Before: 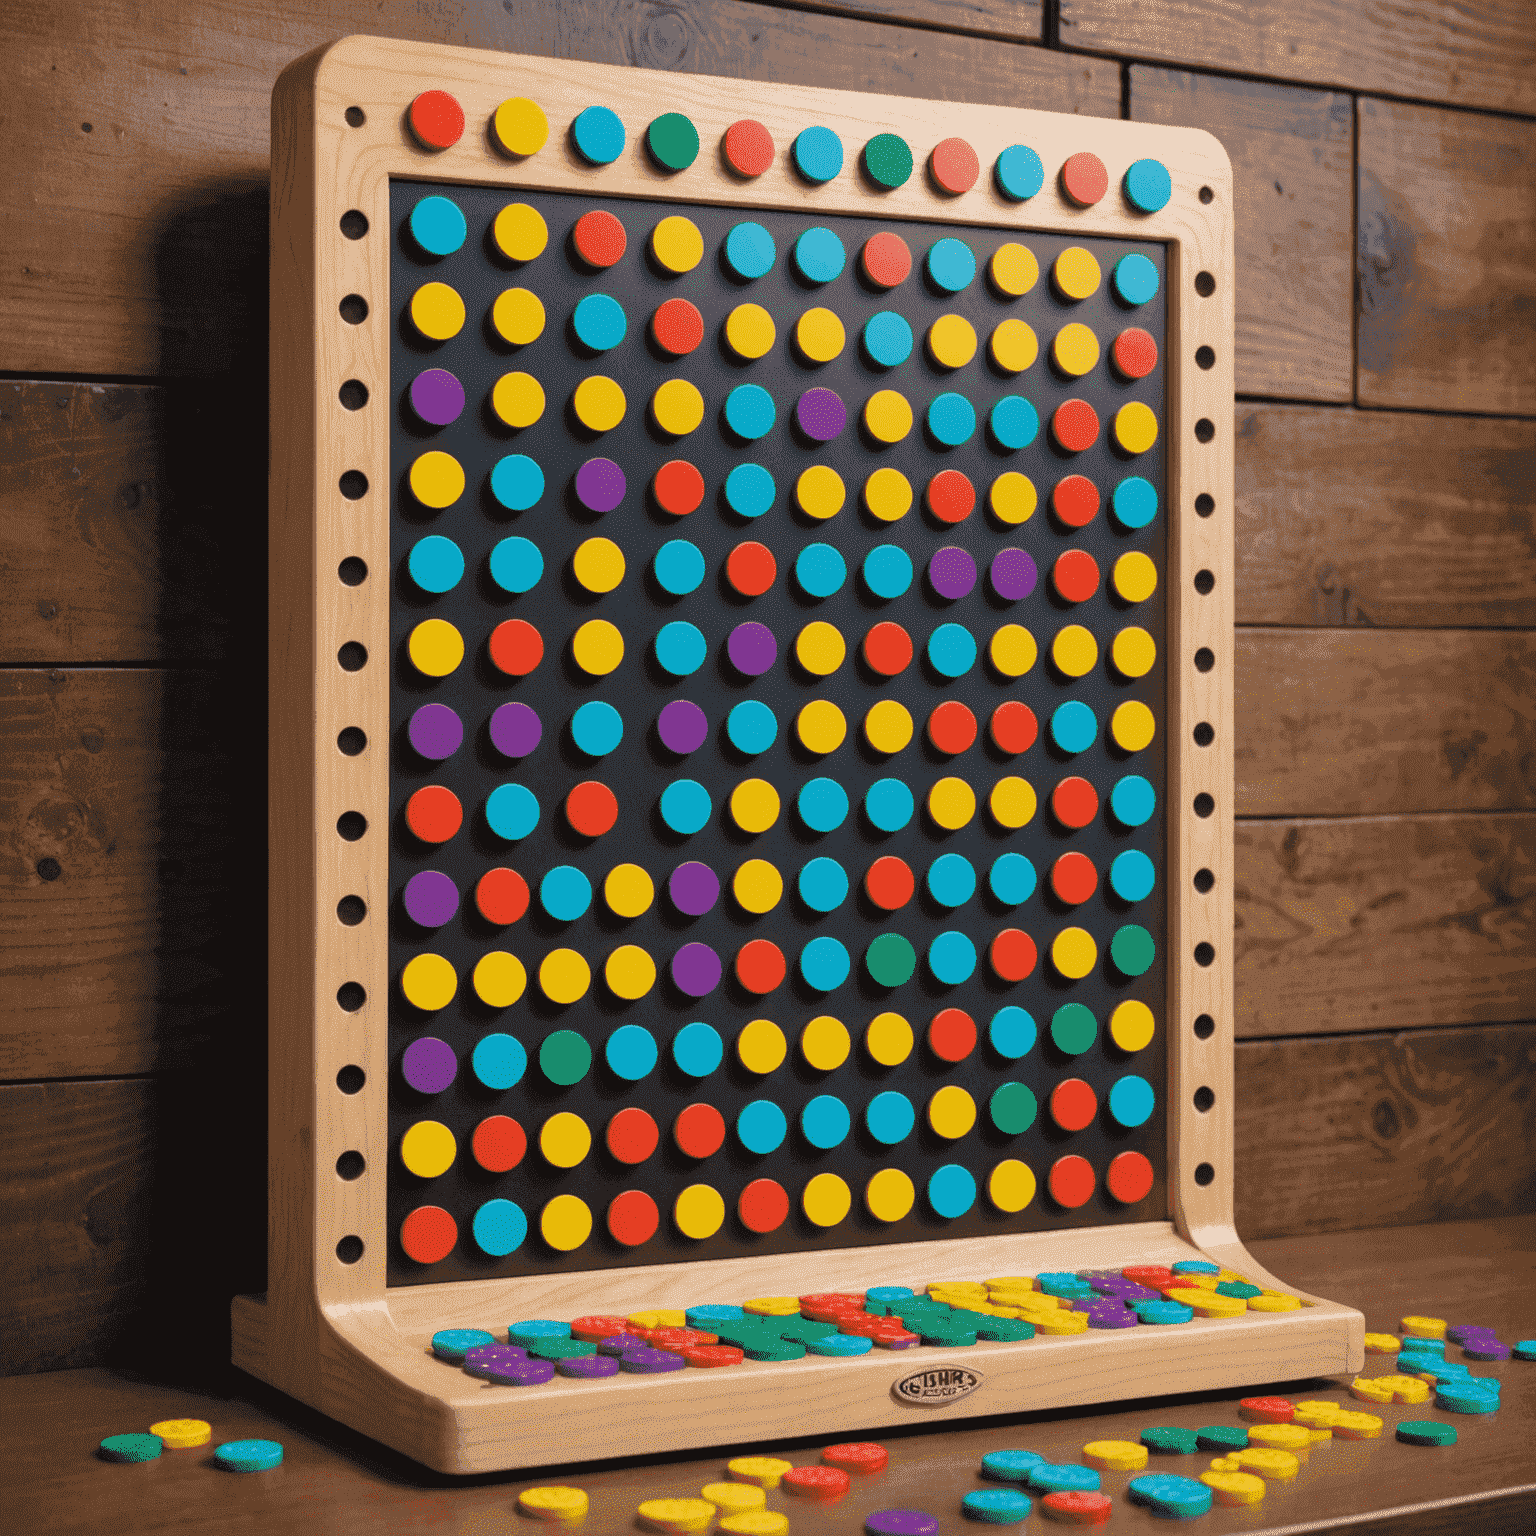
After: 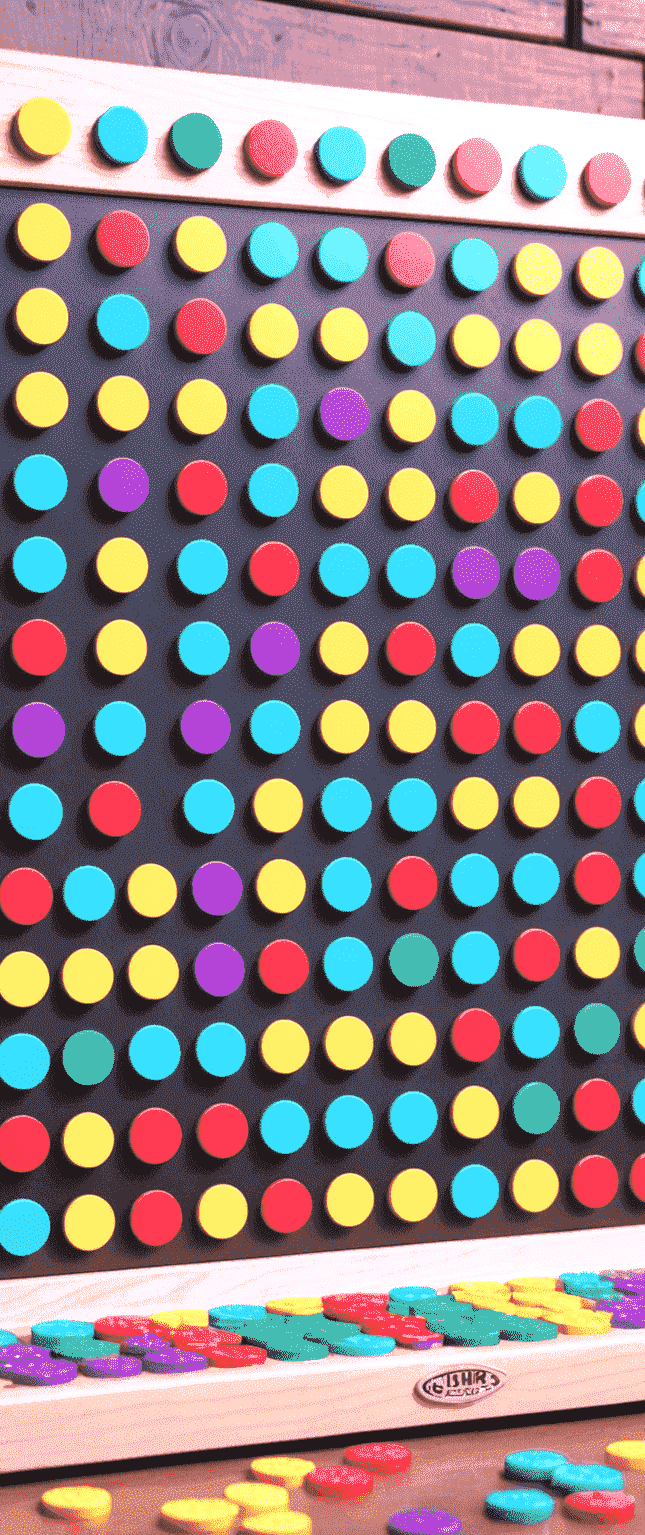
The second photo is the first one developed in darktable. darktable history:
crop: left 31.118%, right 26.883%
color correction: highlights a* 15.77, highlights b* -20.56
exposure: black level correction 0, exposure 1 EV, compensate highlight preservation false
